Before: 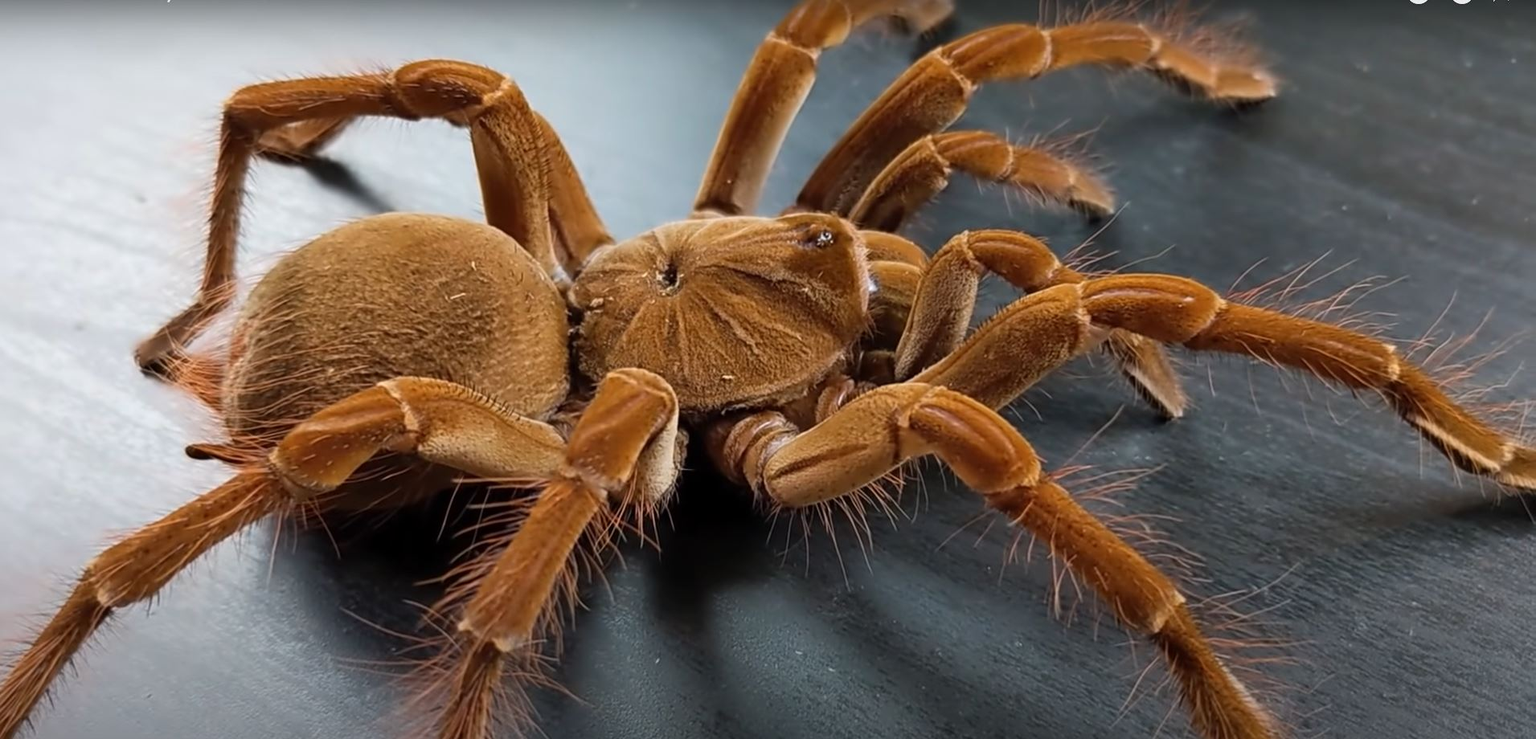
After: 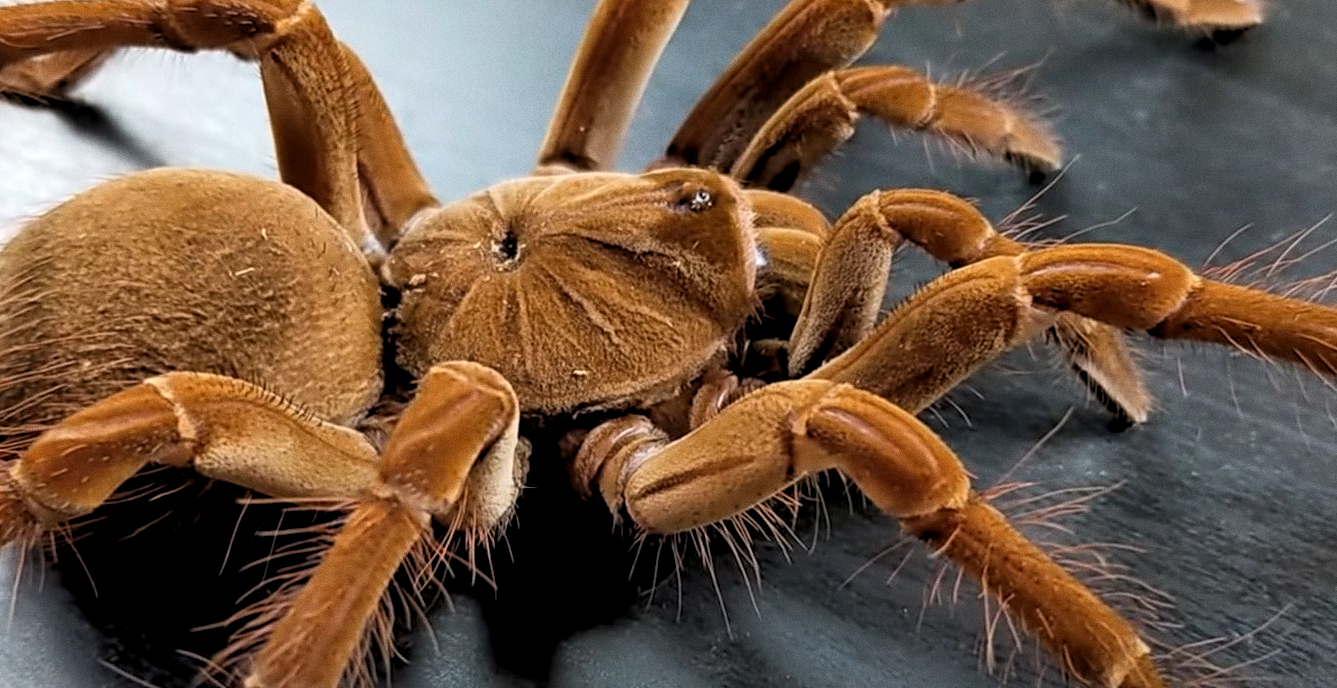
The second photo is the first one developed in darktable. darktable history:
grain: coarseness 7.08 ISO, strength 21.67%, mid-tones bias 59.58%
crop and rotate: left 17.046%, top 10.659%, right 12.989%, bottom 14.553%
rgb levels: levels [[0.01, 0.419, 0.839], [0, 0.5, 1], [0, 0.5, 1]]
local contrast: mode bilateral grid, contrast 20, coarseness 50, detail 120%, midtone range 0.2
